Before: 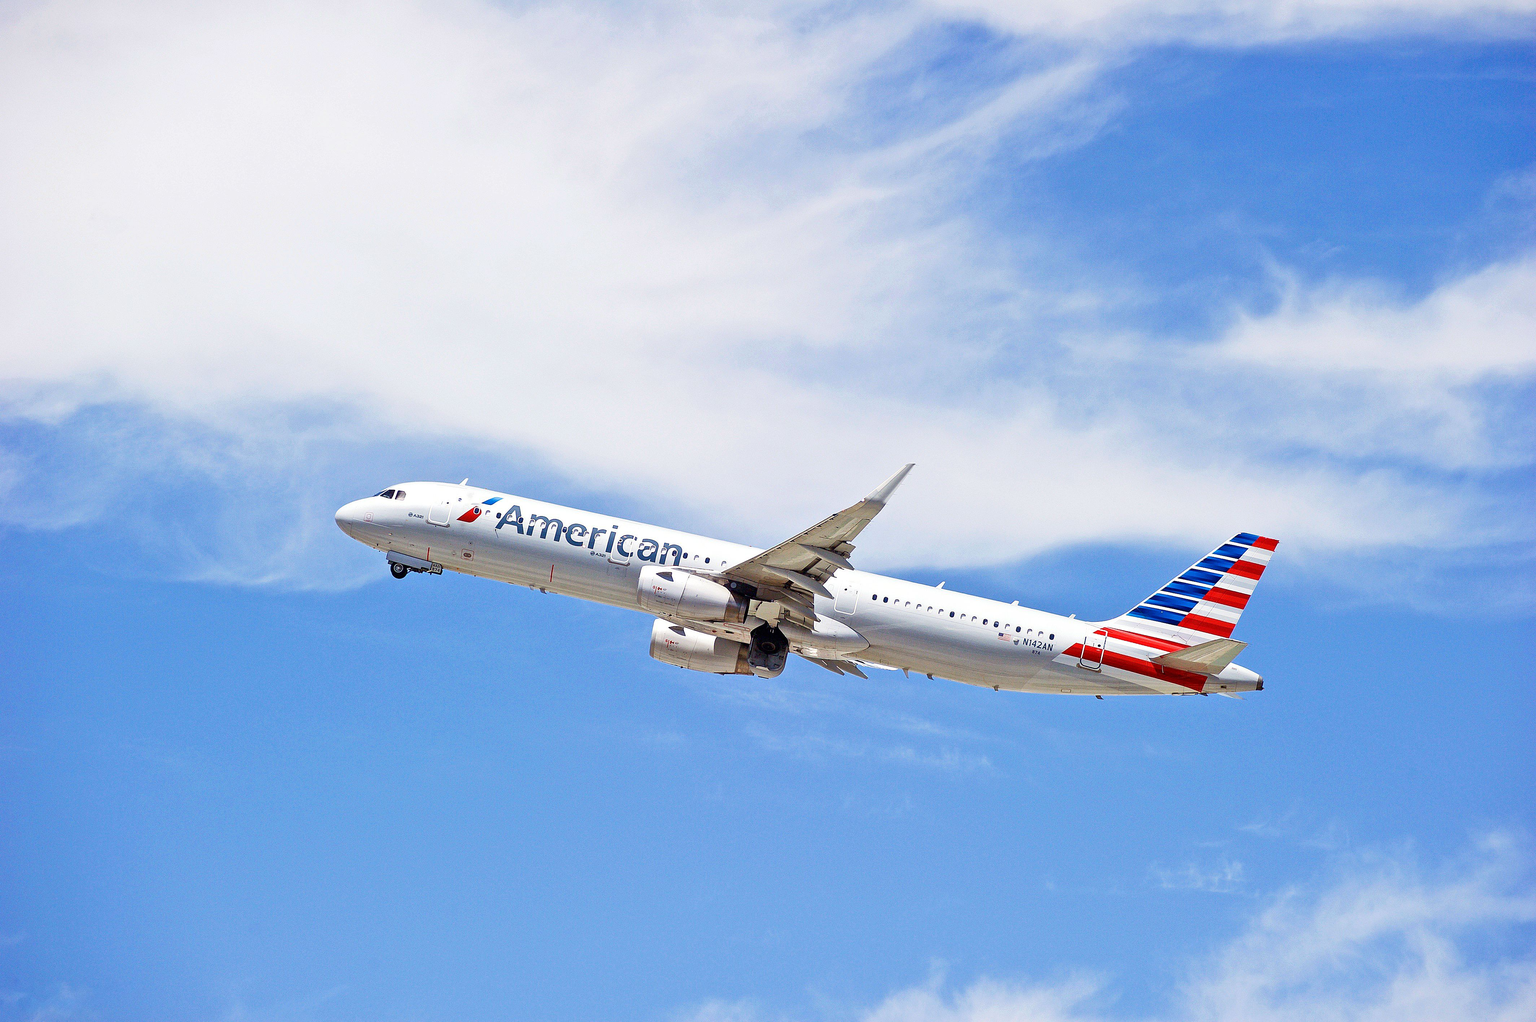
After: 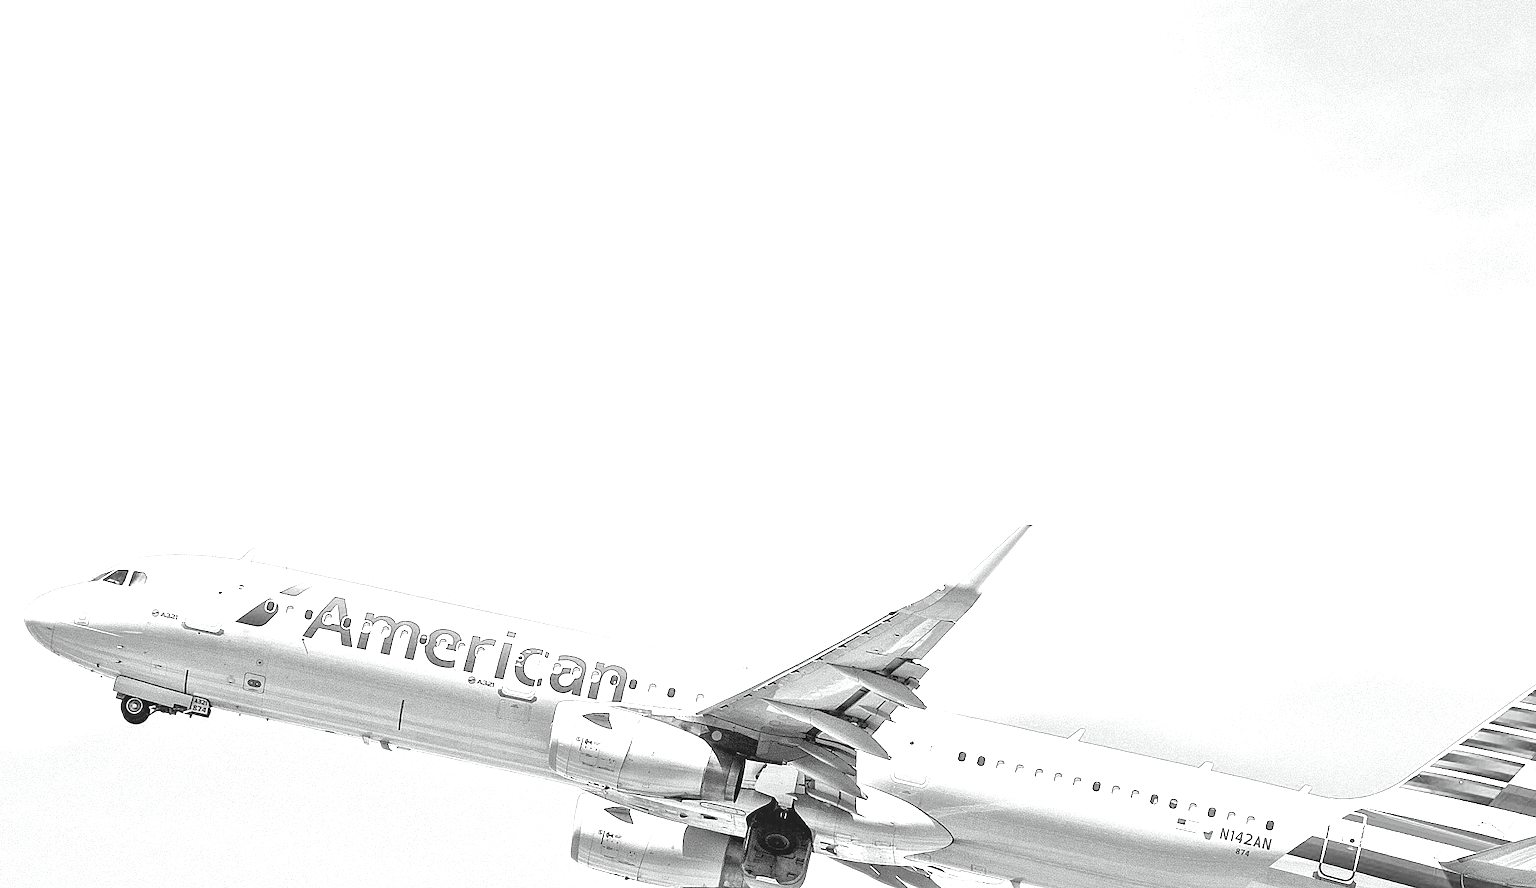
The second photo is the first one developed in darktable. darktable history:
crop: left 20.929%, top 15.882%, right 21.52%, bottom 34.08%
color correction: highlights a* -0.268, highlights b* -0.119
exposure: black level correction 0.001, exposure 1.119 EV, compensate exposure bias true, compensate highlight preservation false
color calibration: output gray [0.25, 0.35, 0.4, 0], x 0.367, y 0.376, temperature 4353.09 K, saturation algorithm version 1 (2020)
local contrast: detail 110%
